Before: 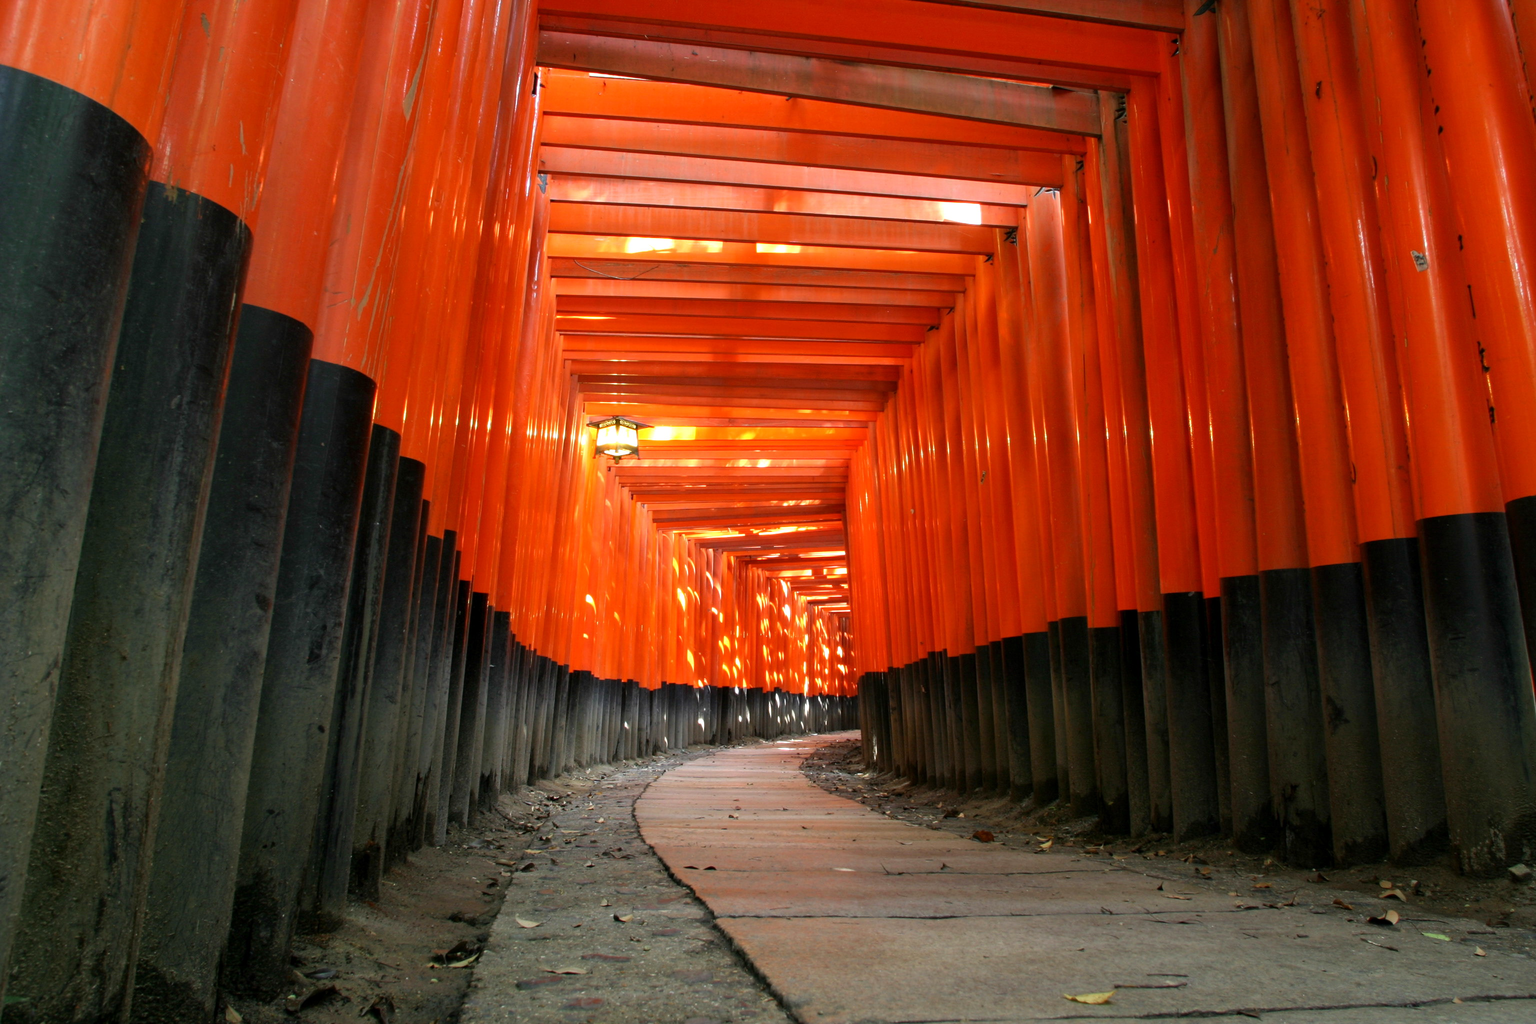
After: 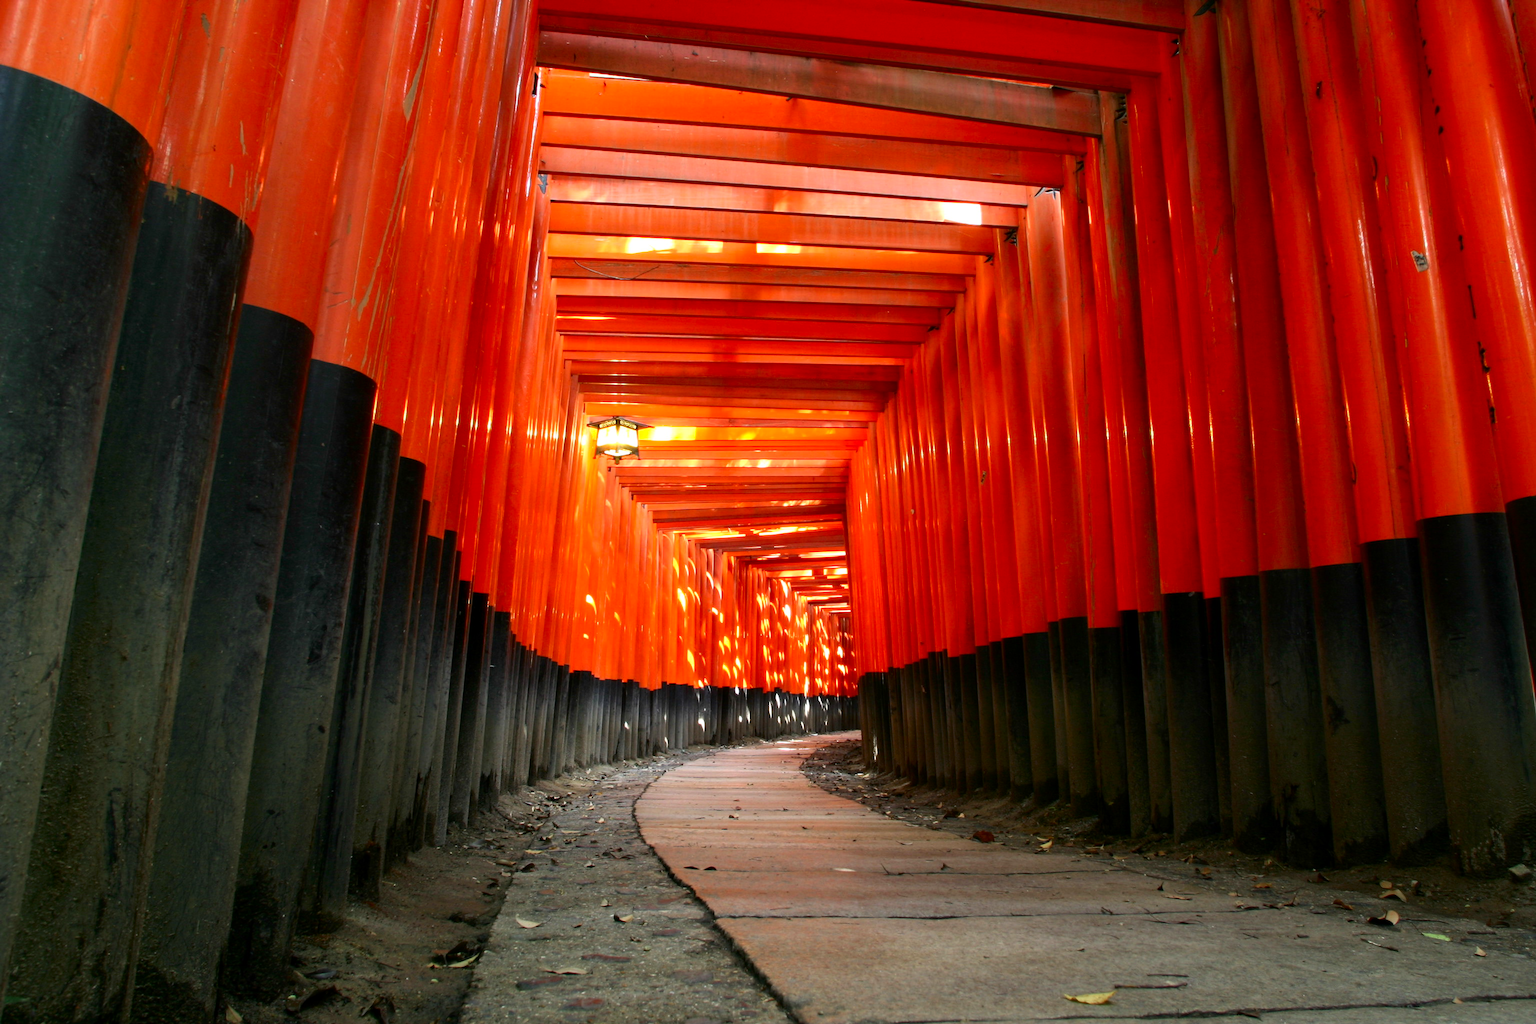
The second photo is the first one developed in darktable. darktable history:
contrast brightness saturation: contrast 0.155, brightness -0.01, saturation 0.102
